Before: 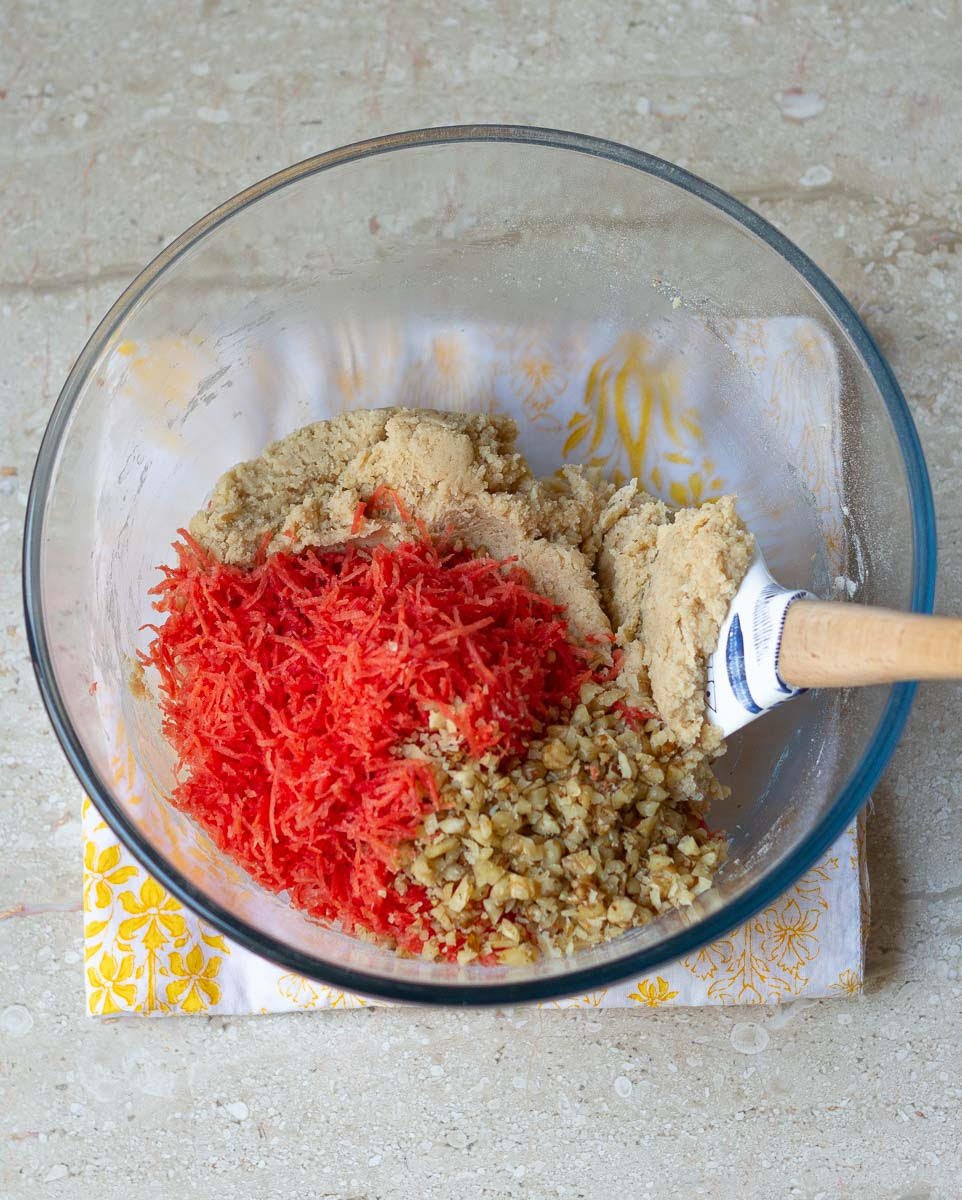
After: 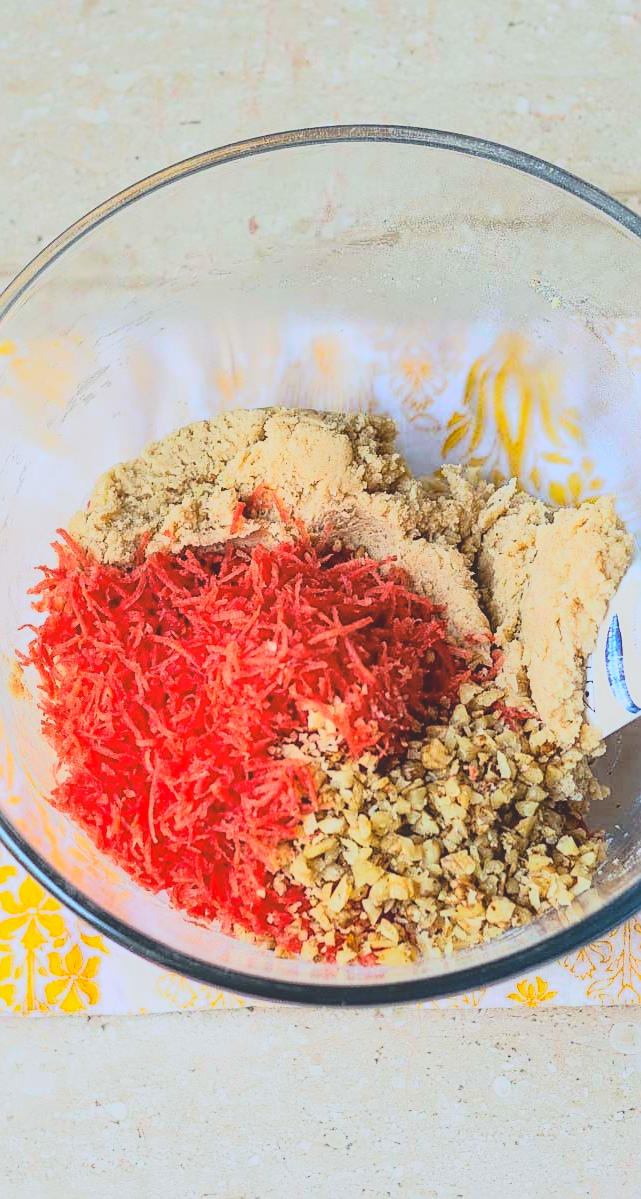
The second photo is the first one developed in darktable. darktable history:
exposure: exposure 0.127 EV, compensate highlight preservation false
contrast brightness saturation: contrast -0.15, brightness 0.05, saturation -0.12
shadows and highlights: on, module defaults
local contrast: detail 110%
sharpen: on, module defaults
rgb curve: curves: ch0 [(0, 0) (0.21, 0.15) (0.24, 0.21) (0.5, 0.75) (0.75, 0.96) (0.89, 0.99) (1, 1)]; ch1 [(0, 0.02) (0.21, 0.13) (0.25, 0.2) (0.5, 0.67) (0.75, 0.9) (0.89, 0.97) (1, 1)]; ch2 [(0, 0.02) (0.21, 0.13) (0.25, 0.2) (0.5, 0.67) (0.75, 0.9) (0.89, 0.97) (1, 1)], compensate middle gray true
crop and rotate: left 12.648%, right 20.685%
color zones: curves: ch0 [(0.068, 0.464) (0.25, 0.5) (0.48, 0.508) (0.75, 0.536) (0.886, 0.476) (0.967, 0.456)]; ch1 [(0.066, 0.456) (0.25, 0.5) (0.616, 0.508) (0.746, 0.56) (0.934, 0.444)]
